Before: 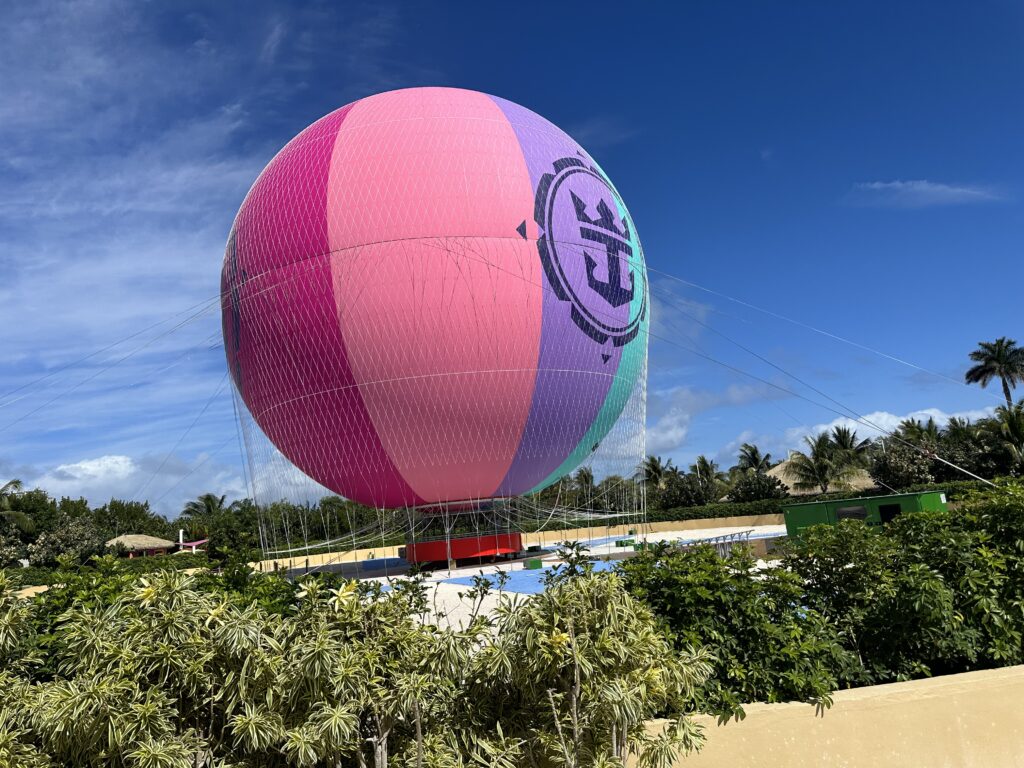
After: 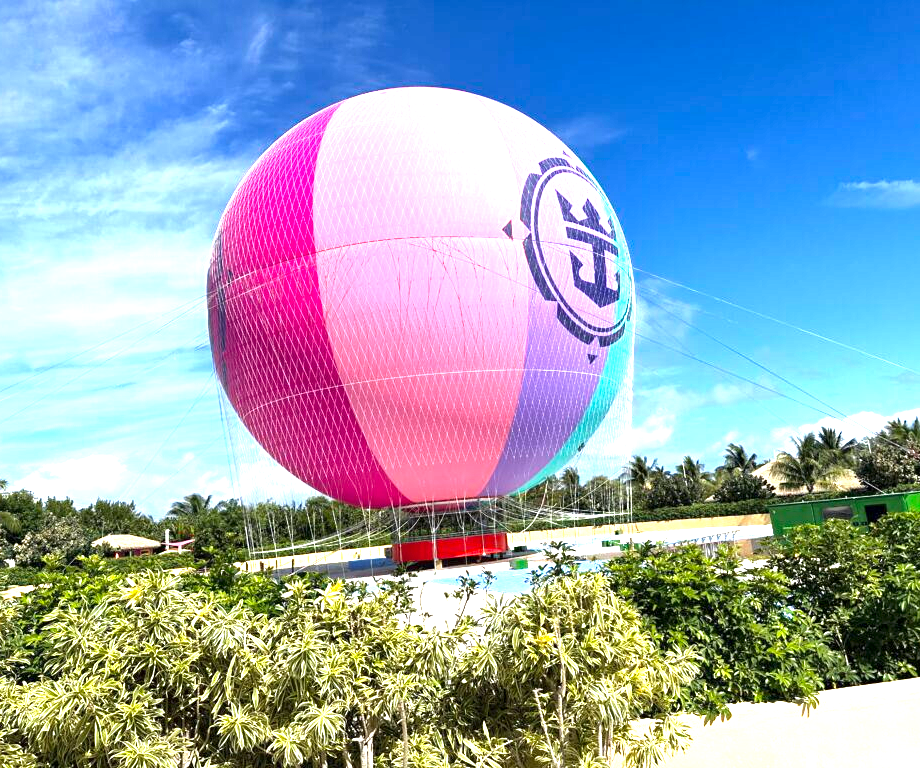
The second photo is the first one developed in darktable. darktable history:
crop and rotate: left 1.417%, right 8.665%
exposure: black level correction 0, exposure 1.663 EV, compensate highlight preservation false
local contrast: mode bilateral grid, contrast 20, coarseness 51, detail 141%, midtone range 0.2
